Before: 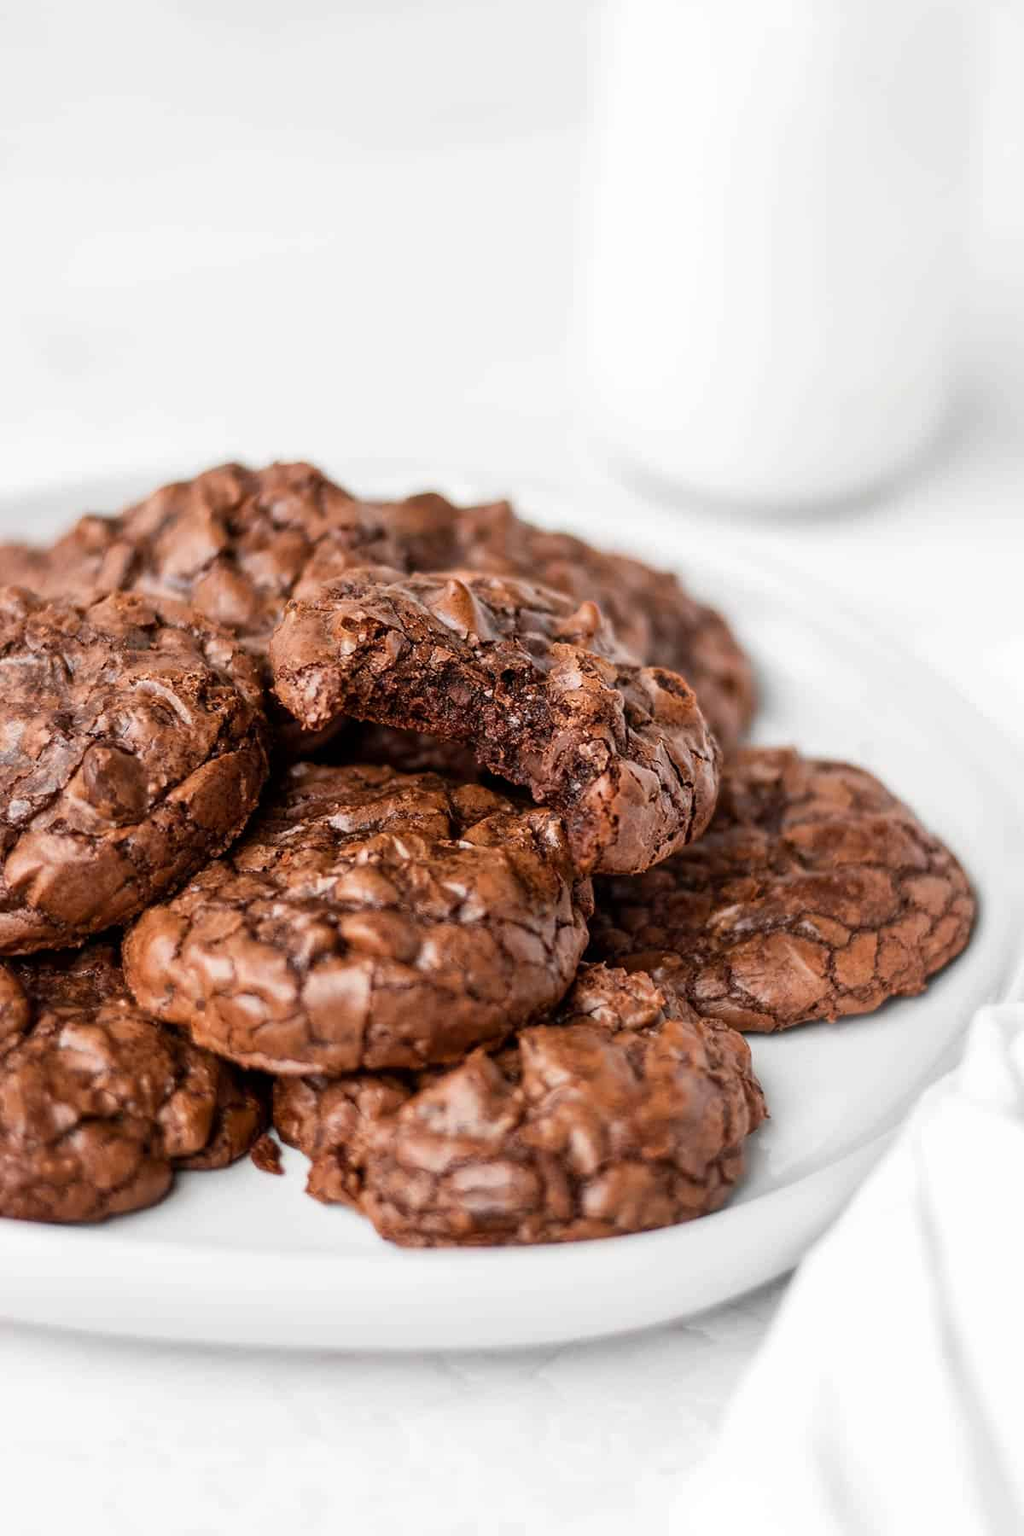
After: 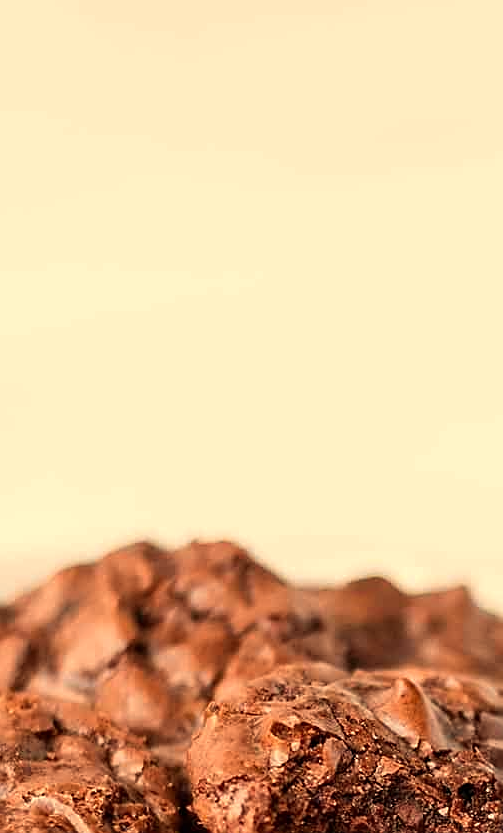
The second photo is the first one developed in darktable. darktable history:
crop and rotate: left 10.817%, top 0.062%, right 47.194%, bottom 53.626%
white balance: red 1.138, green 0.996, blue 0.812
sharpen: on, module defaults
